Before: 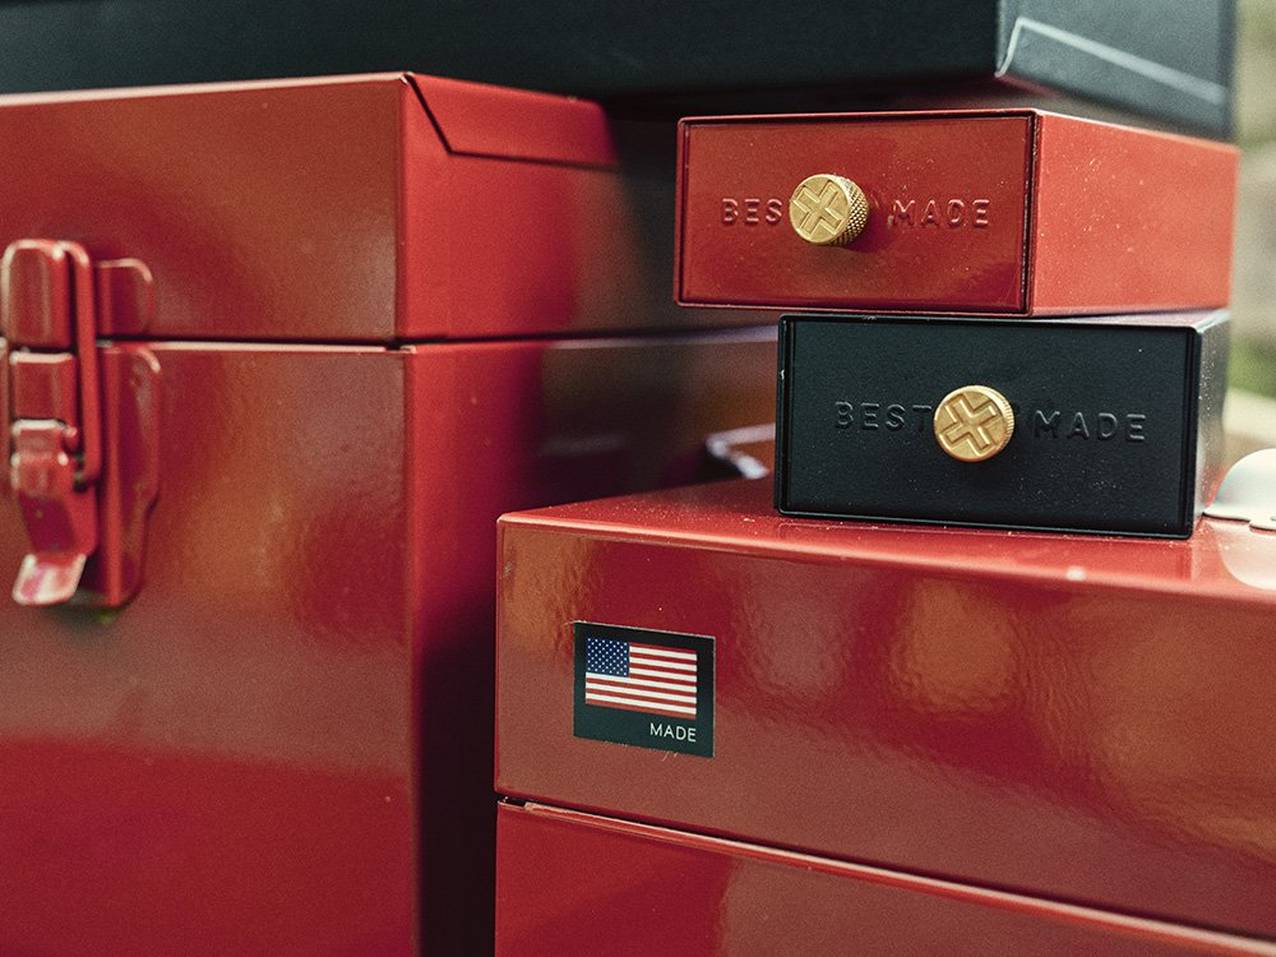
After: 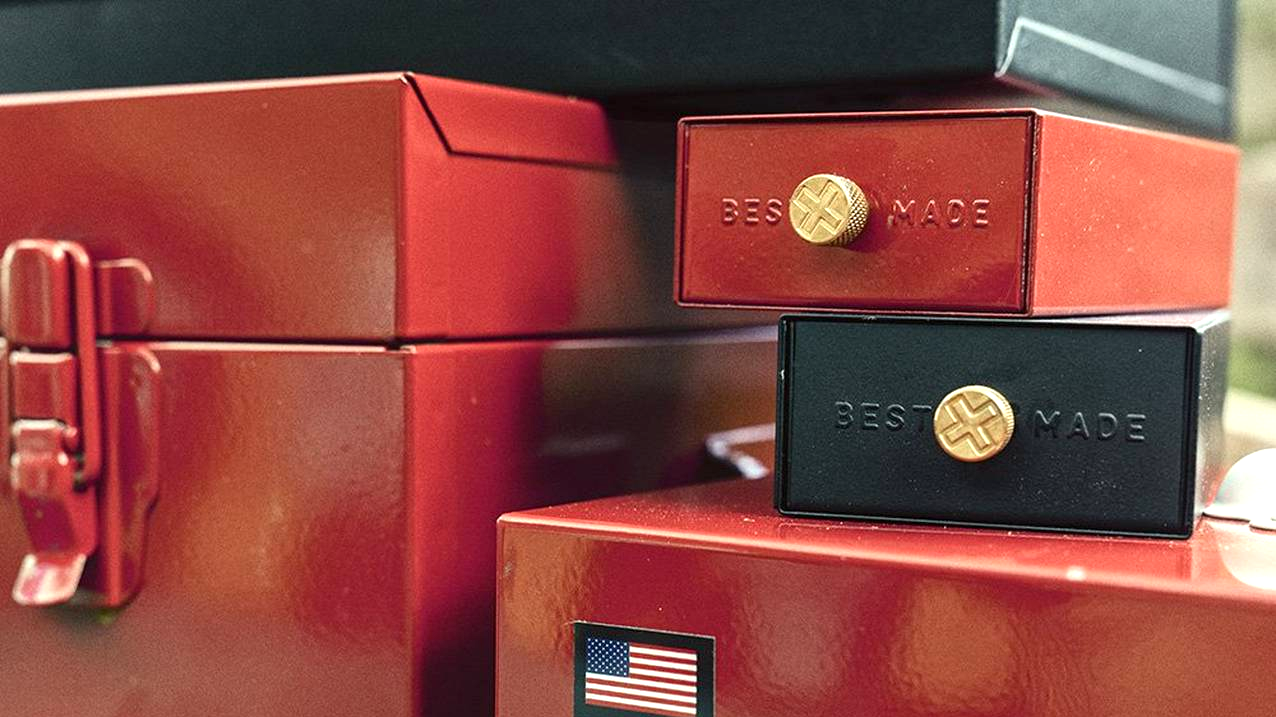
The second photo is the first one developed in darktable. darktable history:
exposure: black level correction 0.001, exposure 0.499 EV, compensate highlight preservation false
crop: bottom 24.981%
